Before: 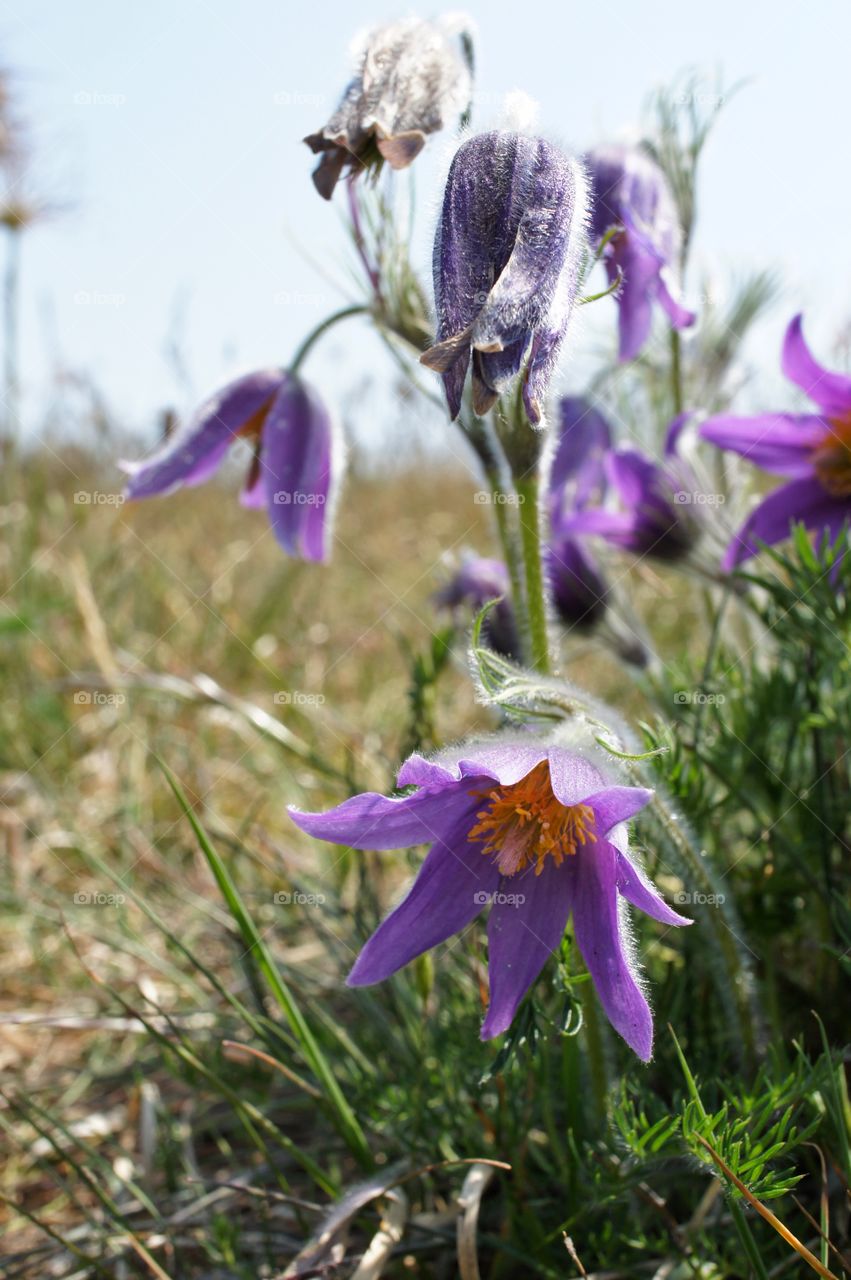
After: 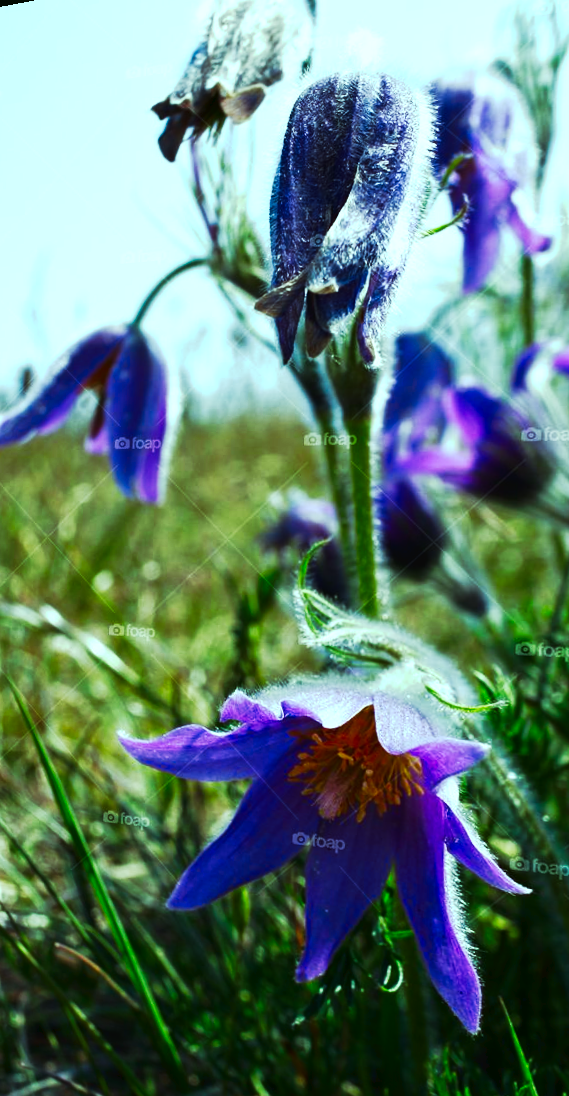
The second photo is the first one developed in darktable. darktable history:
contrast brightness saturation: brightness -0.25, saturation 0.2
tone curve: curves: ch0 [(0, 0) (0.003, 0.023) (0.011, 0.024) (0.025, 0.026) (0.044, 0.035) (0.069, 0.05) (0.1, 0.071) (0.136, 0.098) (0.177, 0.135) (0.224, 0.172) (0.277, 0.227) (0.335, 0.296) (0.399, 0.372) (0.468, 0.462) (0.543, 0.58) (0.623, 0.697) (0.709, 0.789) (0.801, 0.86) (0.898, 0.918) (1, 1)], preserve colors none
rotate and perspective: rotation 1.69°, lens shift (vertical) -0.023, lens shift (horizontal) -0.291, crop left 0.025, crop right 0.988, crop top 0.092, crop bottom 0.842
exposure: exposure 0.078 EV, compensate highlight preservation false
color balance: mode lift, gamma, gain (sRGB), lift [0.997, 0.979, 1.021, 1.011], gamma [1, 1.084, 0.916, 0.998], gain [1, 0.87, 1.13, 1.101], contrast 4.55%, contrast fulcrum 38.24%, output saturation 104.09%
crop and rotate: left 12.673%, right 20.66%
